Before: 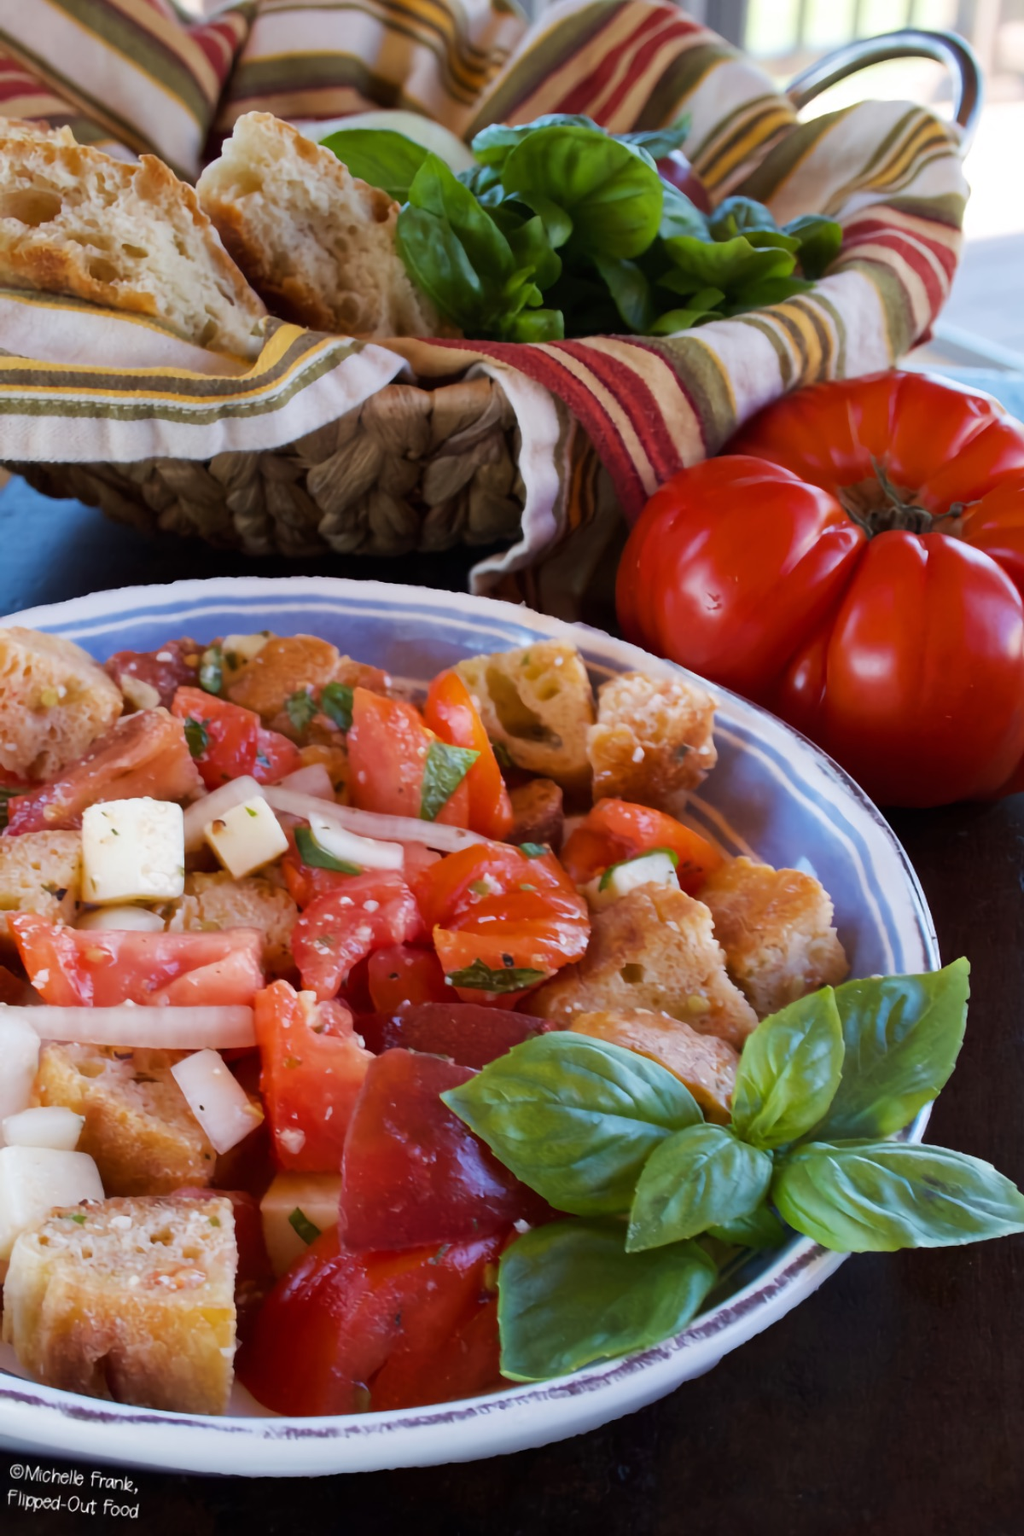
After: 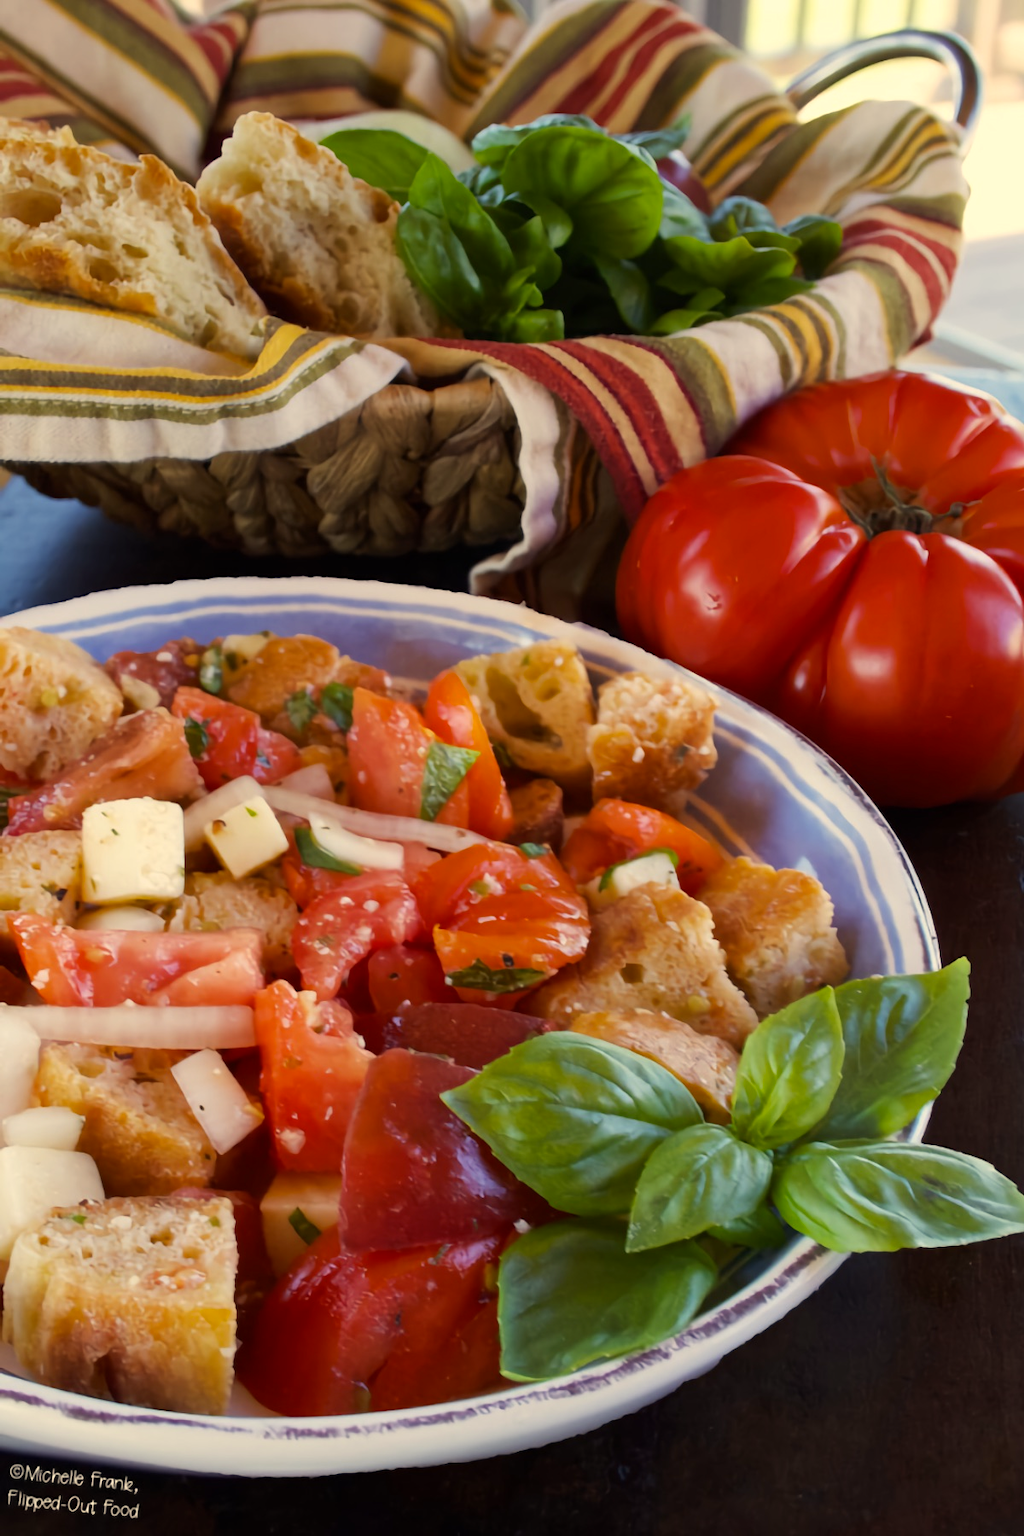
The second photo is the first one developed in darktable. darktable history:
color correction: highlights a* 2.51, highlights b* 22.54
